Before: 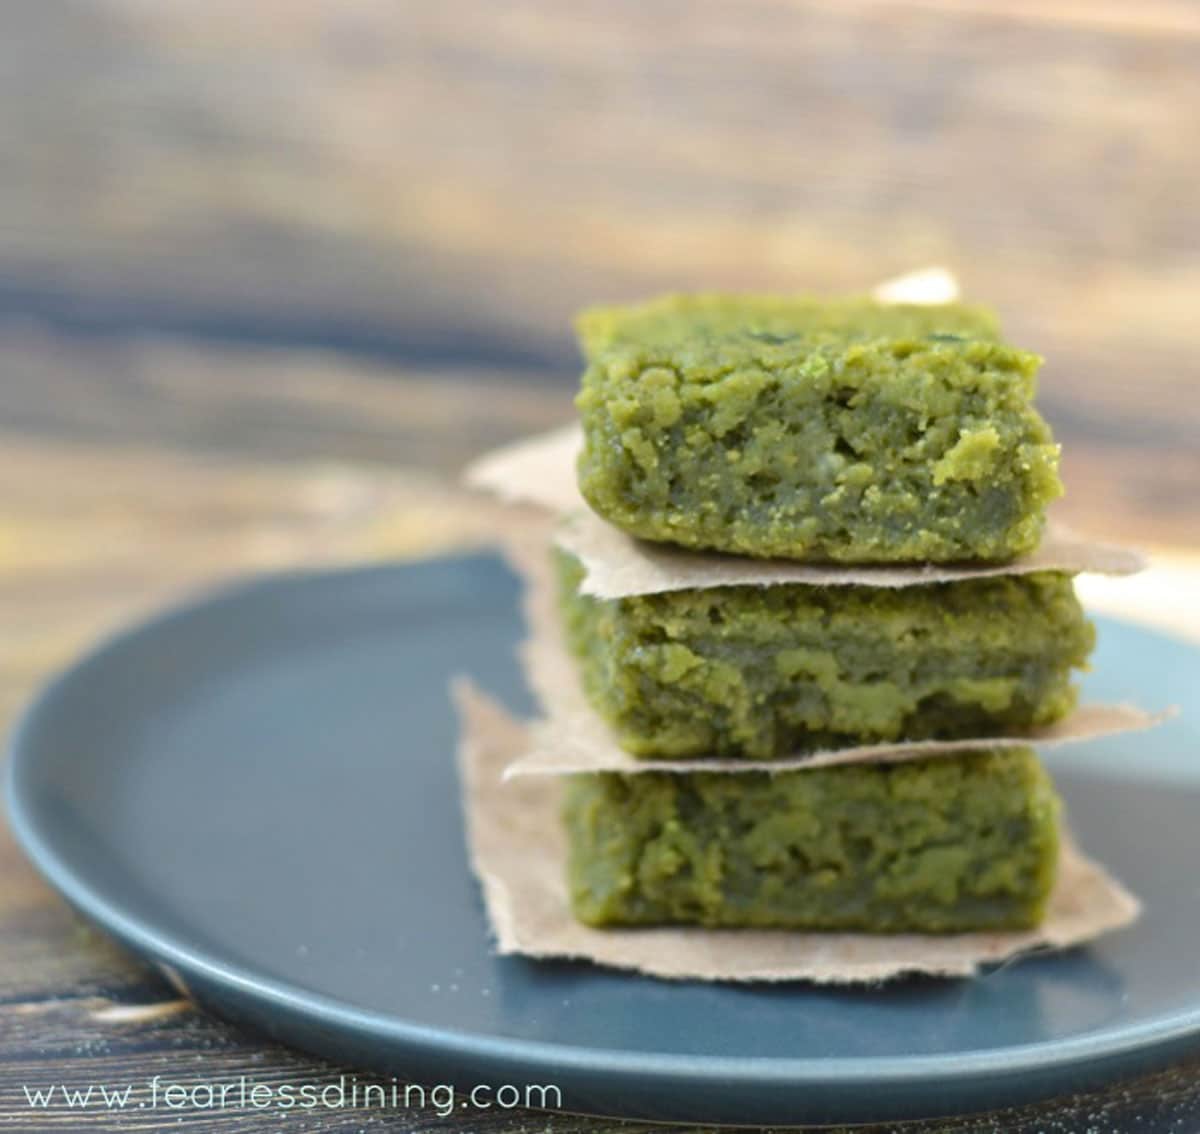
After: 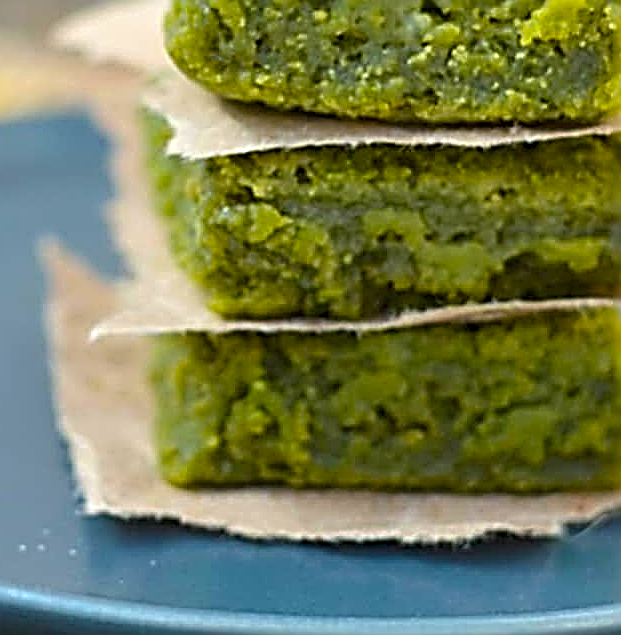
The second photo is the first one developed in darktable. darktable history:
color balance rgb: perceptual saturation grading › global saturation 30%, global vibrance 20%
crop: left 34.479%, top 38.822%, right 13.718%, bottom 5.172%
sharpen: radius 3.158, amount 1.731
